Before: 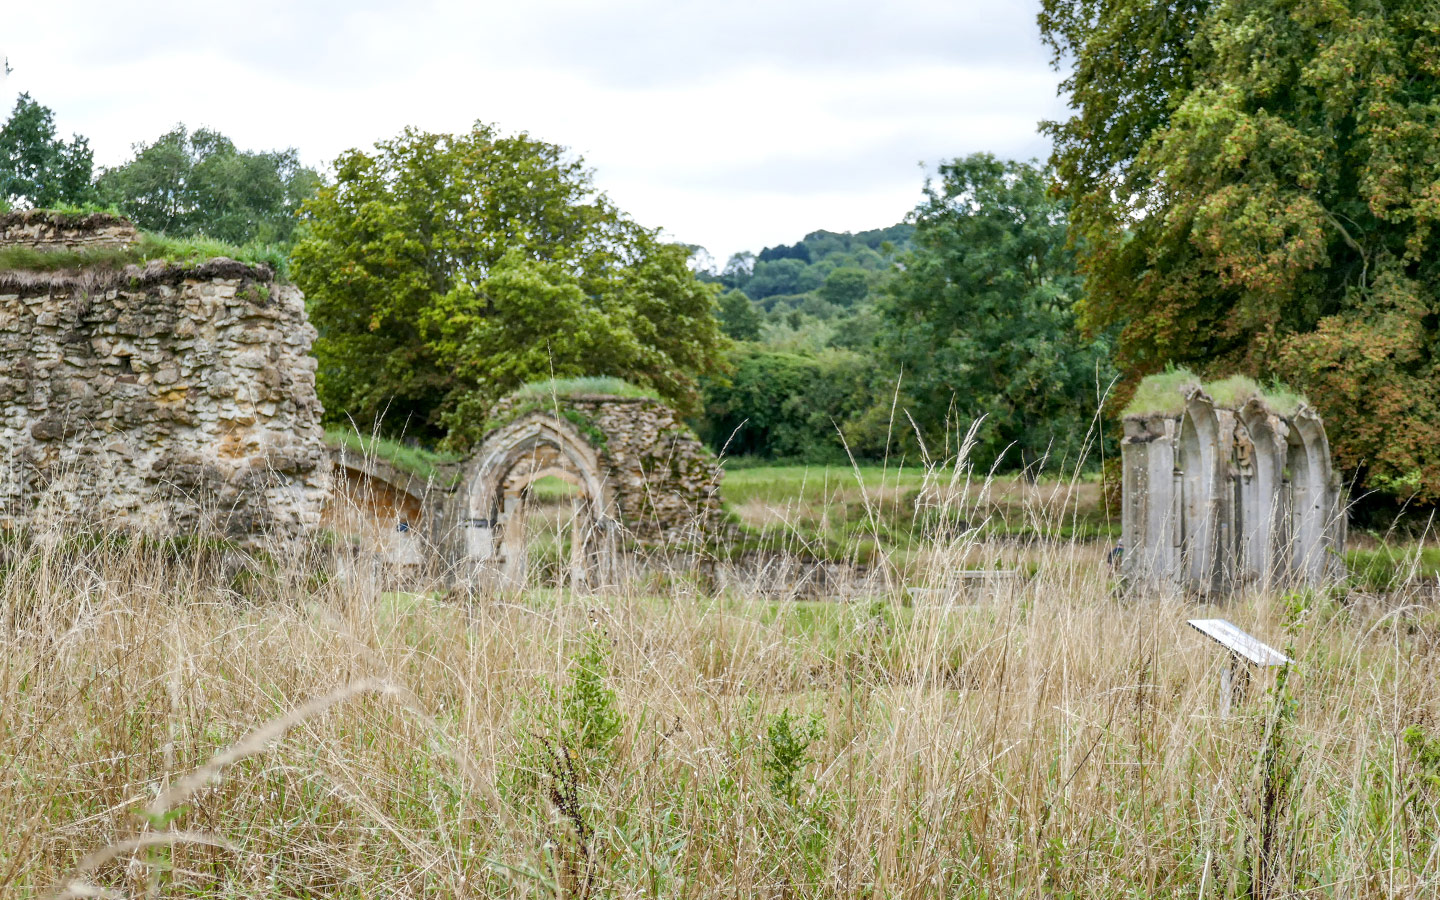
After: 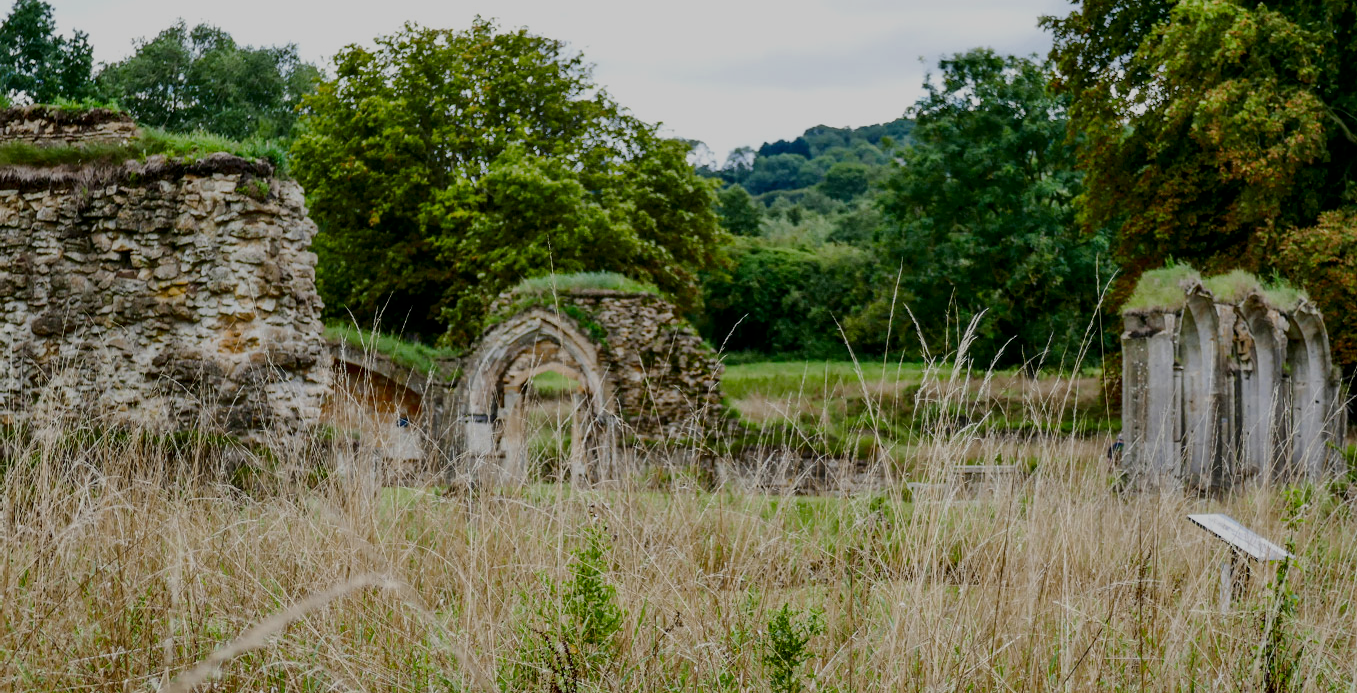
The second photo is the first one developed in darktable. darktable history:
crop and rotate: angle 0.03°, top 11.643%, right 5.651%, bottom 11.189%
filmic rgb: black relative exposure -7.65 EV, white relative exposure 4.56 EV, hardness 3.61
contrast brightness saturation: contrast 0.1, brightness -0.26, saturation 0.14
